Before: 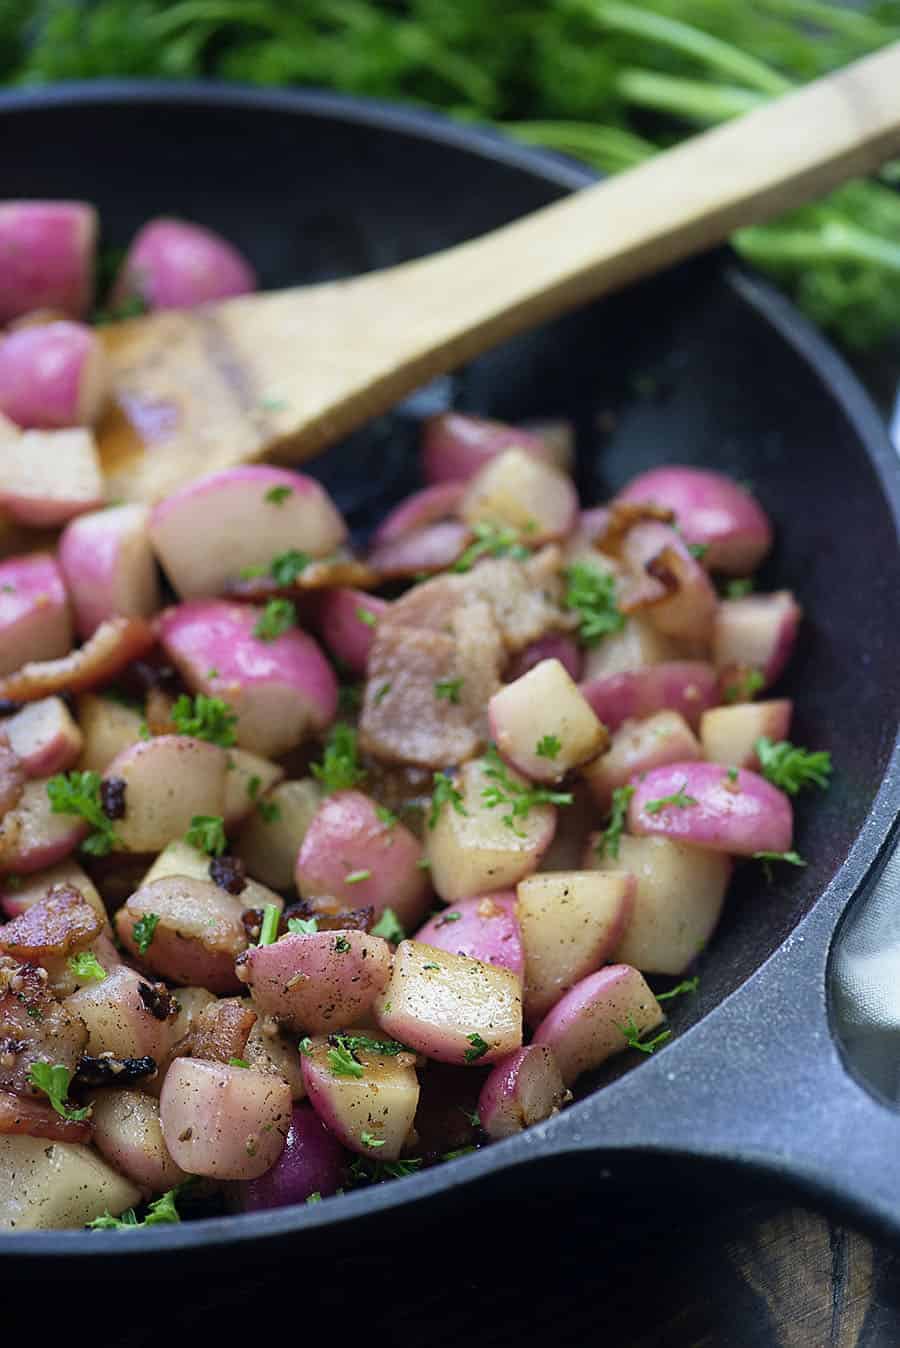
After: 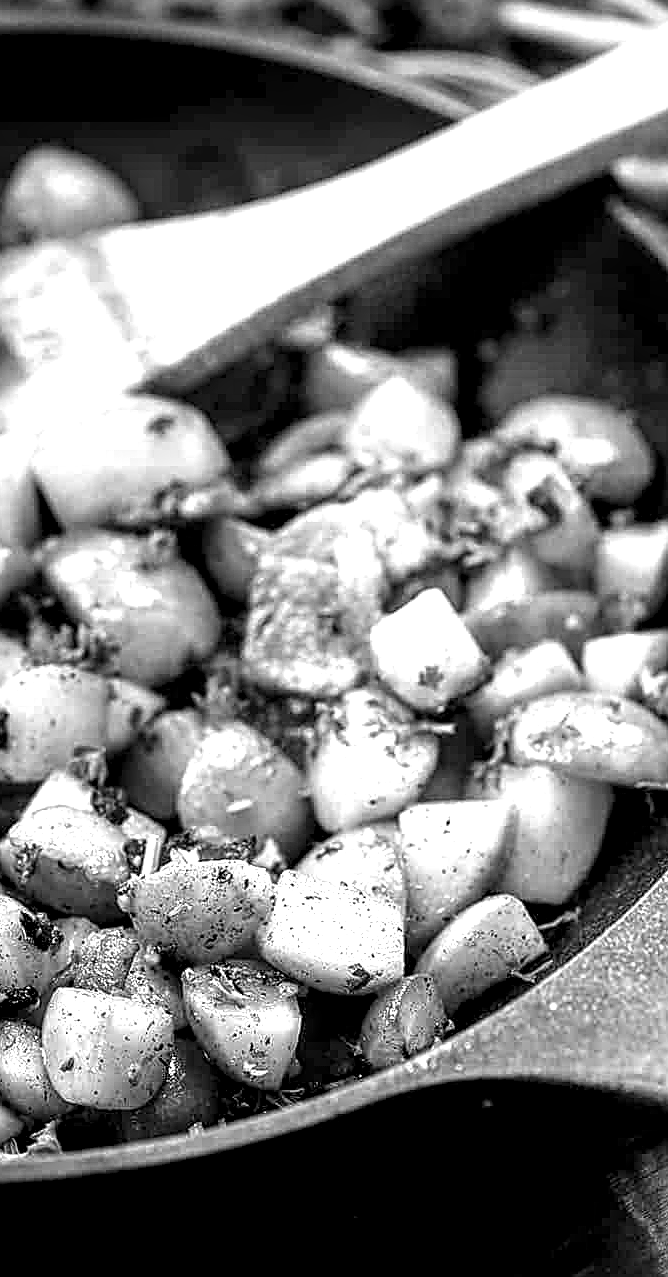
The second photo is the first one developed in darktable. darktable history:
crop and rotate: left 13.15%, top 5.251%, right 12.609%
monochrome: a -6.99, b 35.61, size 1.4
exposure: black level correction 0, exposure 1.1 EV, compensate highlight preservation false
vignetting: on, module defaults
sharpen: on, module defaults
color correction: highlights a* 5.62, highlights b* 33.57, shadows a* -25.86, shadows b* 4.02
local contrast: highlights 19%, detail 186%
